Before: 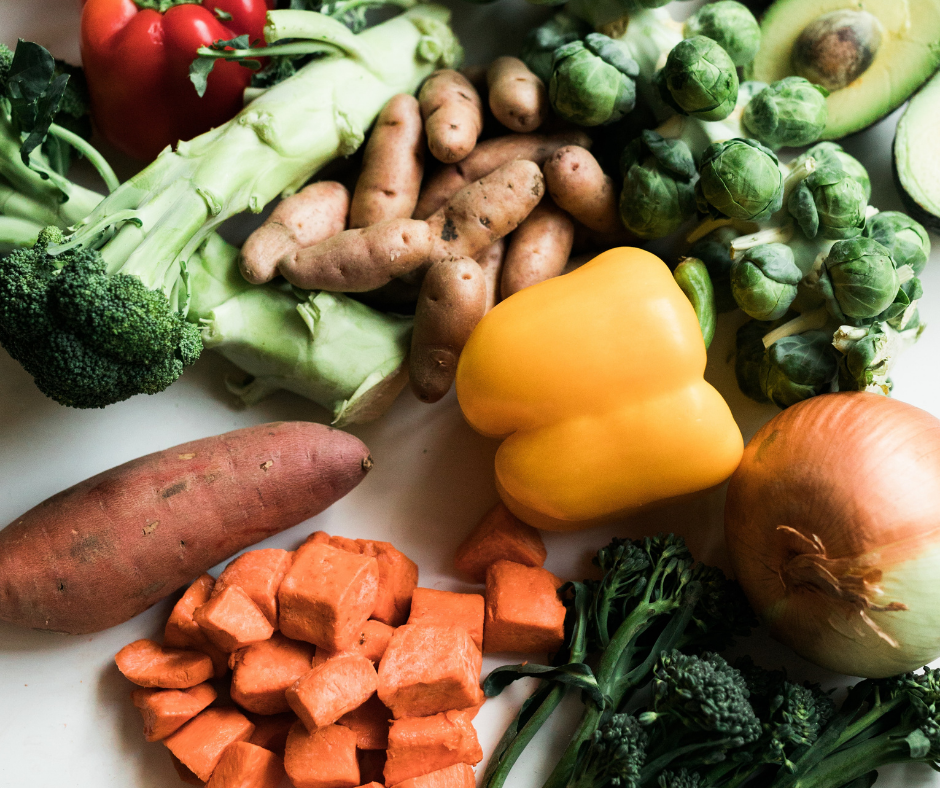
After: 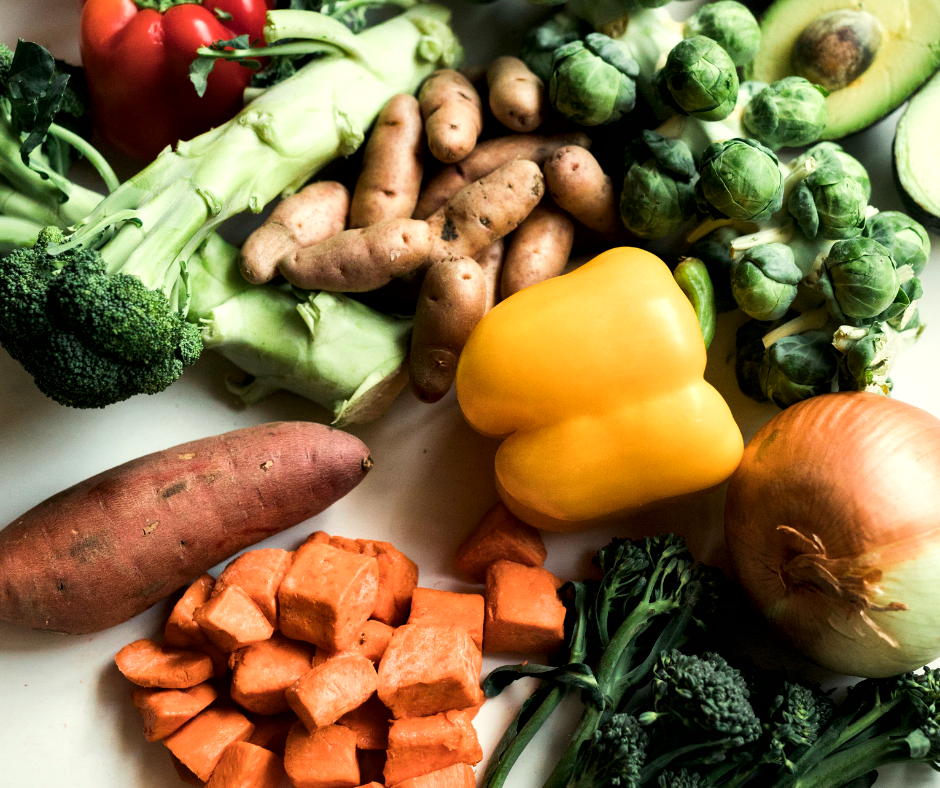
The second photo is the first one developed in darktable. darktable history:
local contrast: mode bilateral grid, contrast 49, coarseness 49, detail 150%, midtone range 0.2
color balance rgb: highlights gain › luminance 6.487%, highlights gain › chroma 2.638%, highlights gain › hue 90.94°, perceptual saturation grading › global saturation 0.739%, global vibrance 20%
